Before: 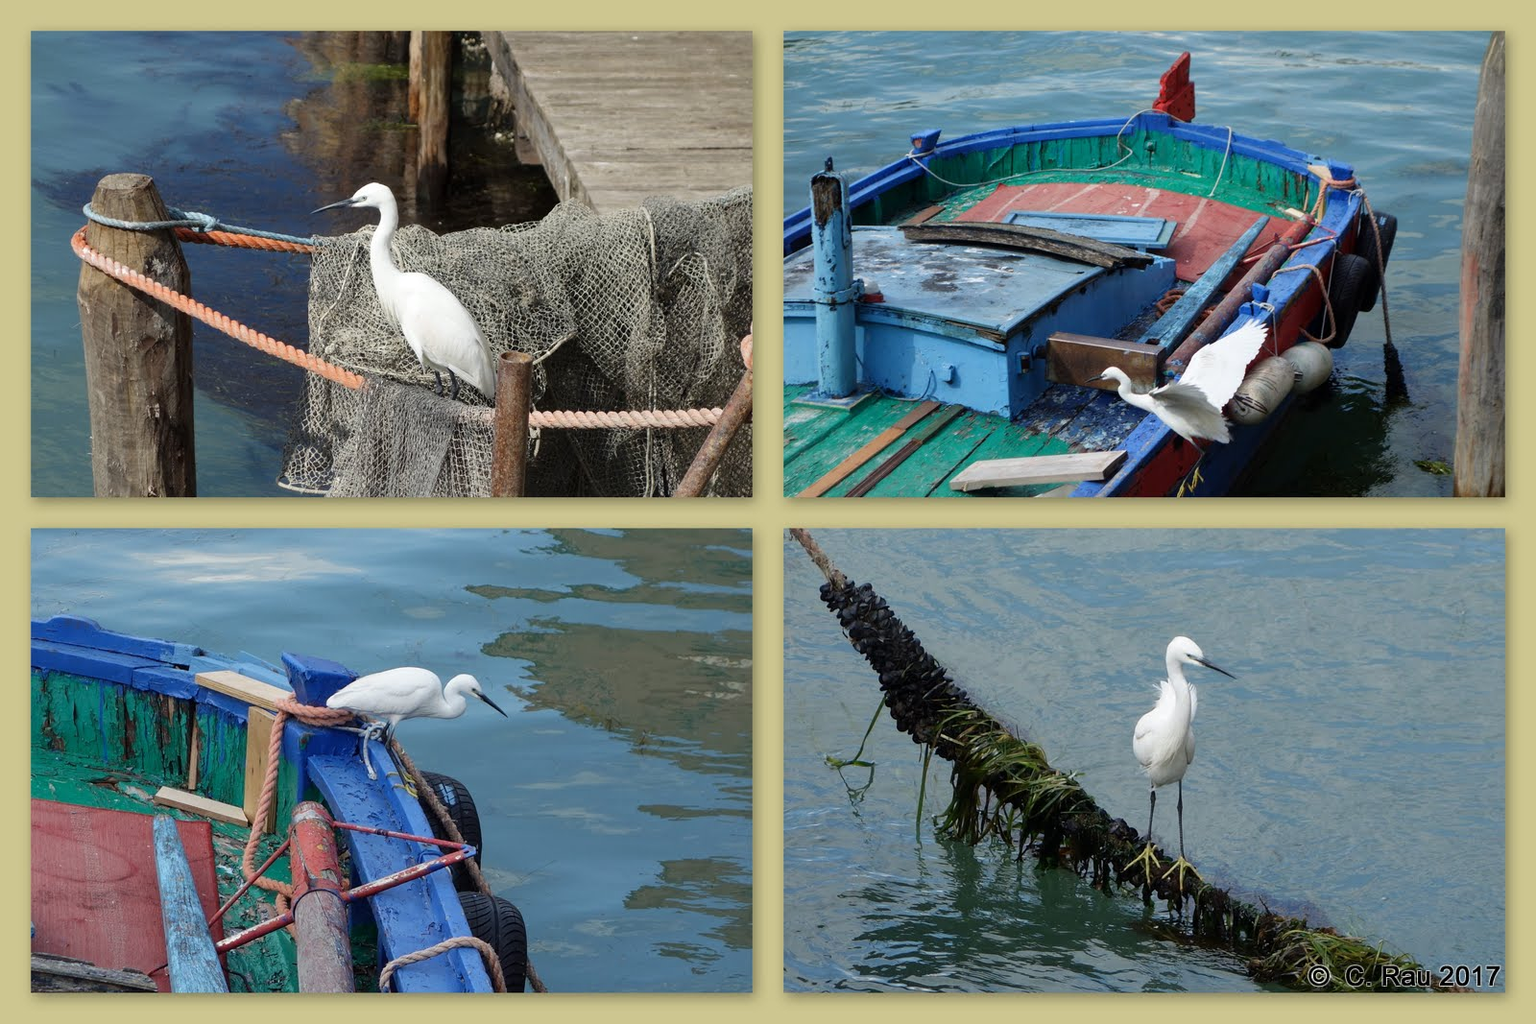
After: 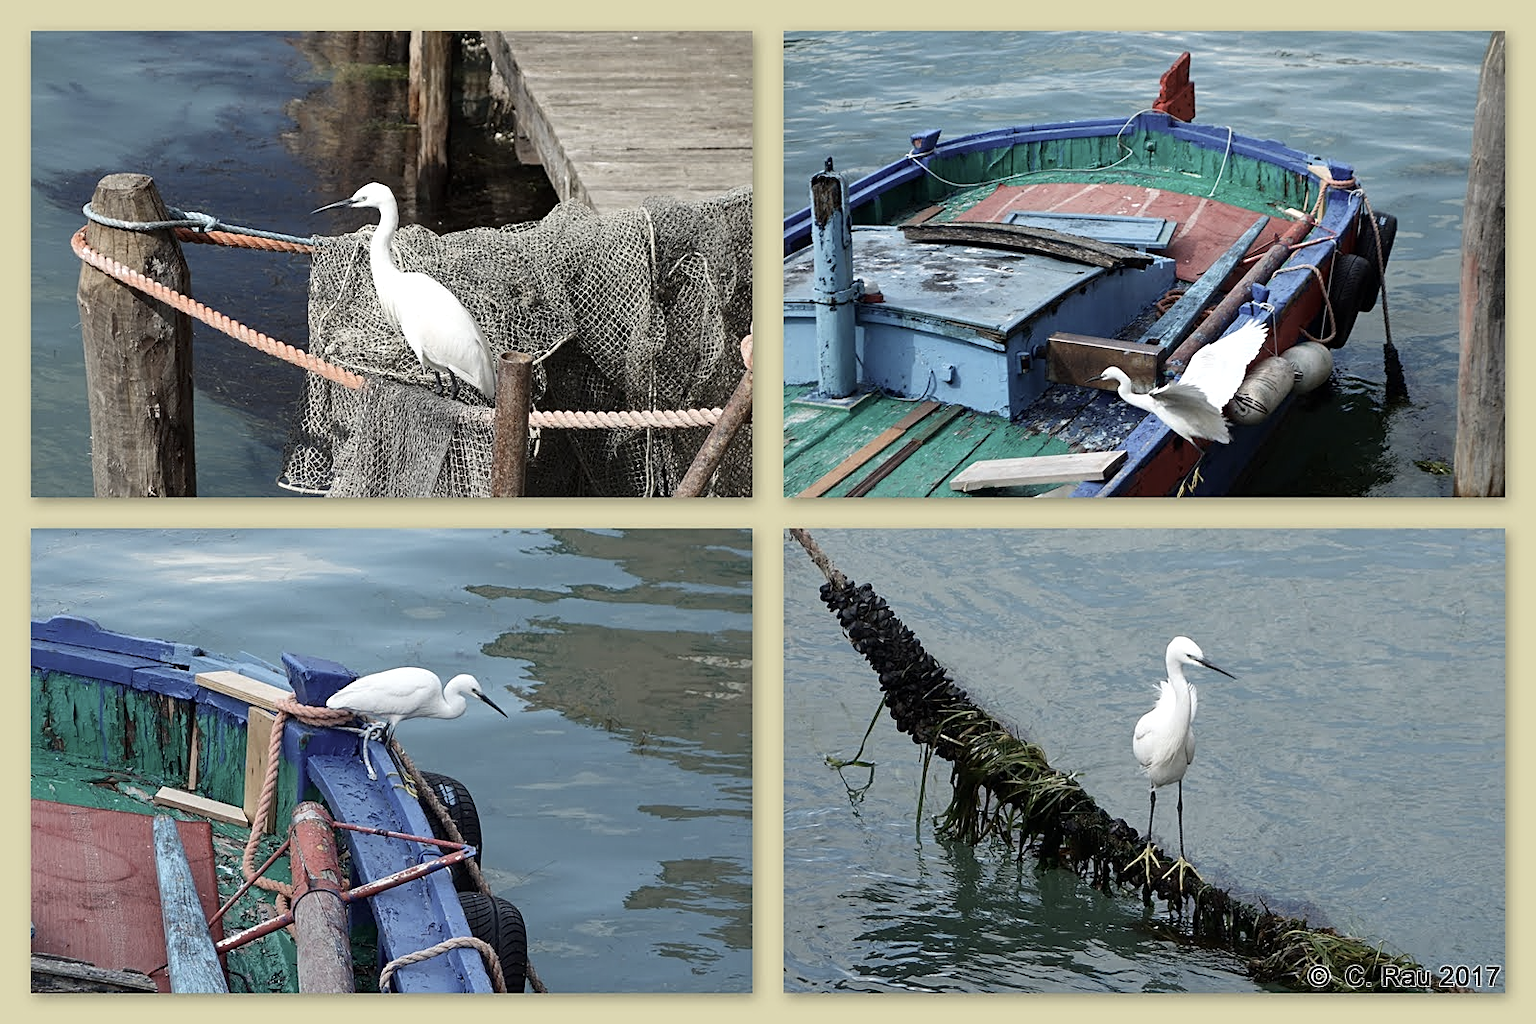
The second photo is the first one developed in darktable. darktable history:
exposure: exposure 0.201 EV, compensate exposure bias true, compensate highlight preservation false
contrast brightness saturation: contrast 0.099, saturation -0.357
sharpen: on, module defaults
